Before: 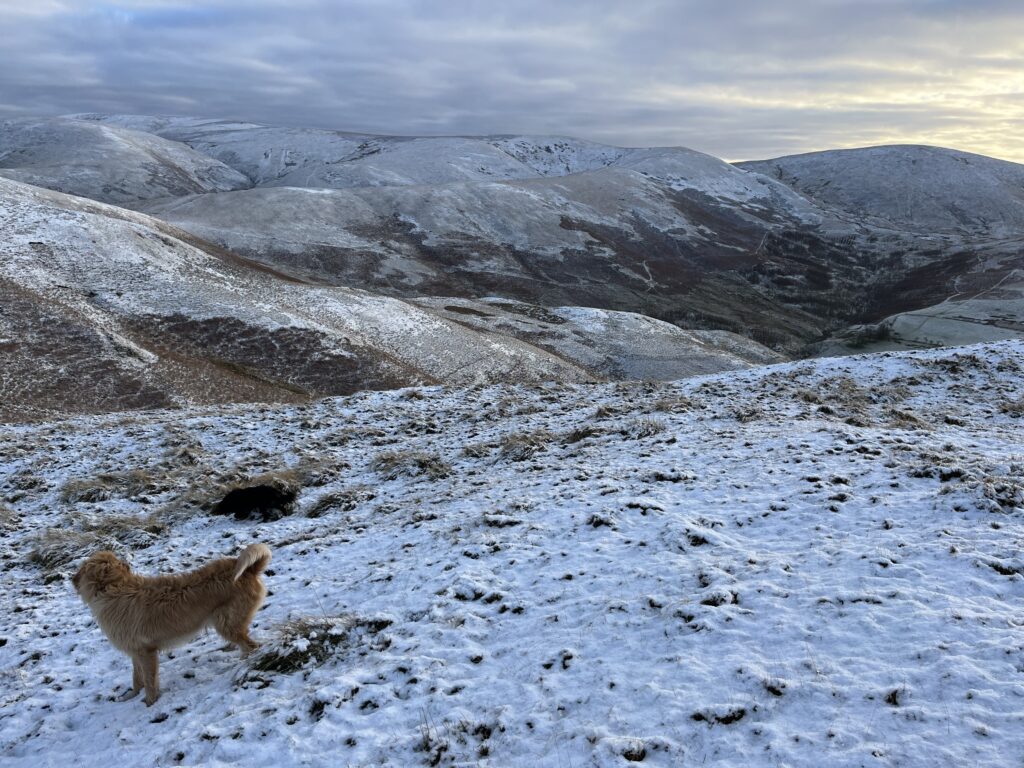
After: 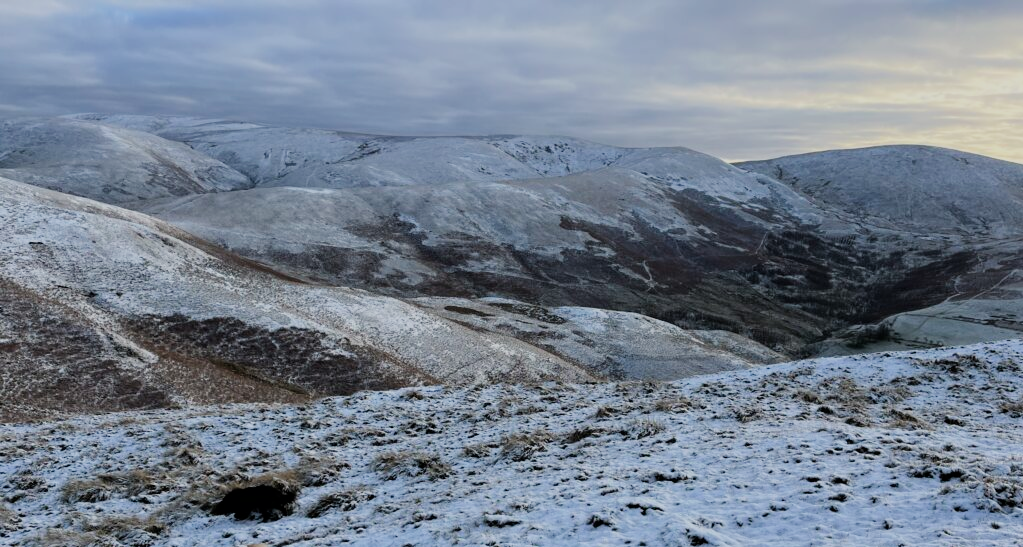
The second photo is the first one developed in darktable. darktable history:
crop: right 0%, bottom 28.712%
contrast brightness saturation: contrast 0.074
filmic rgb: black relative exposure -7.65 EV, white relative exposure 4.56 EV, hardness 3.61
